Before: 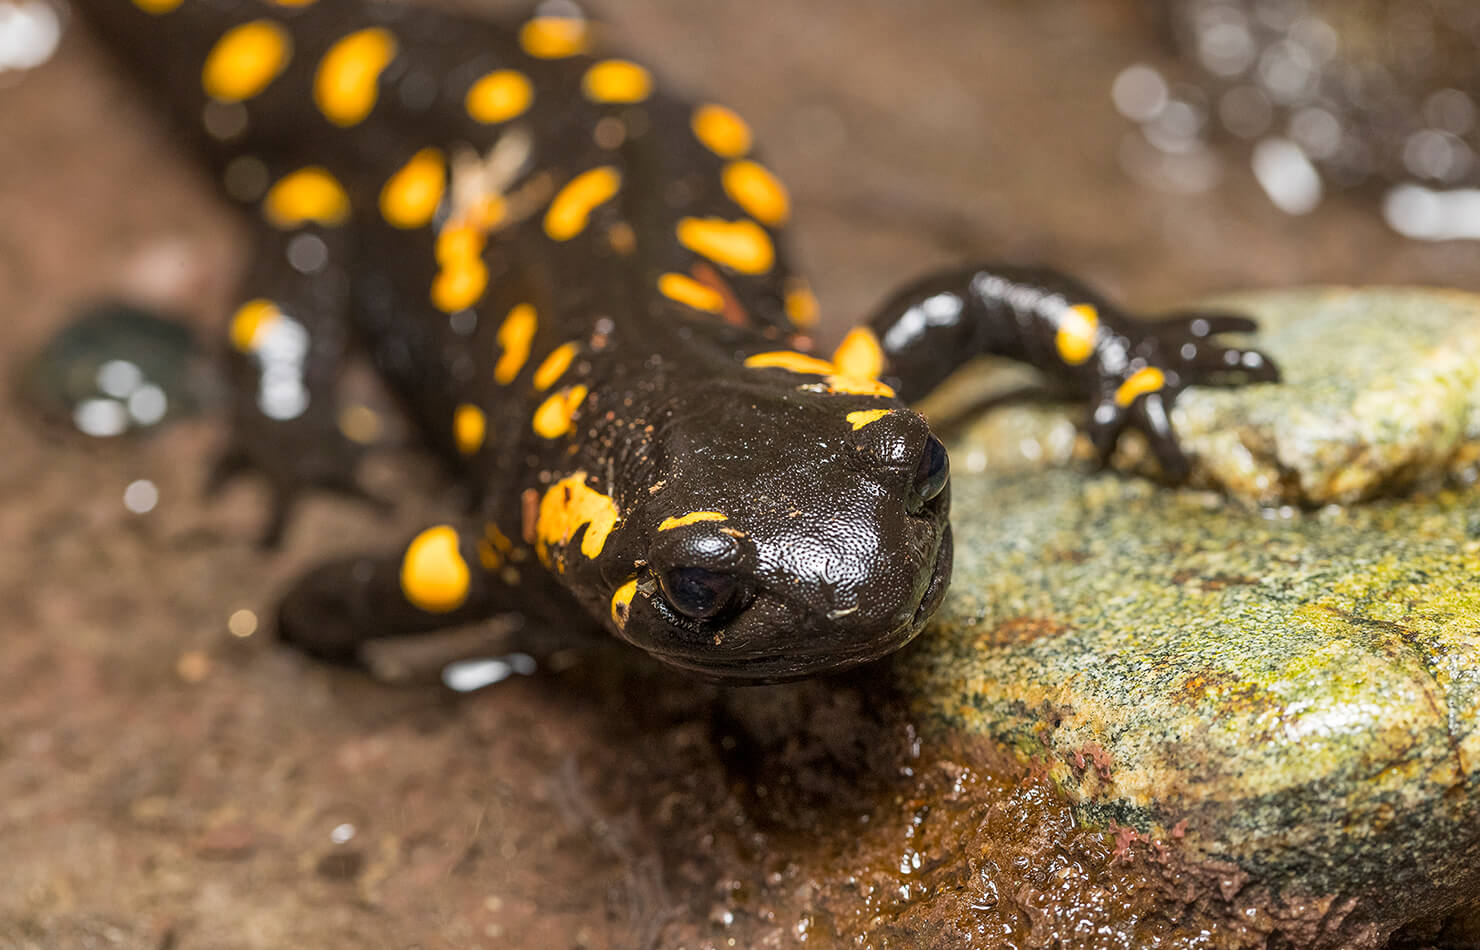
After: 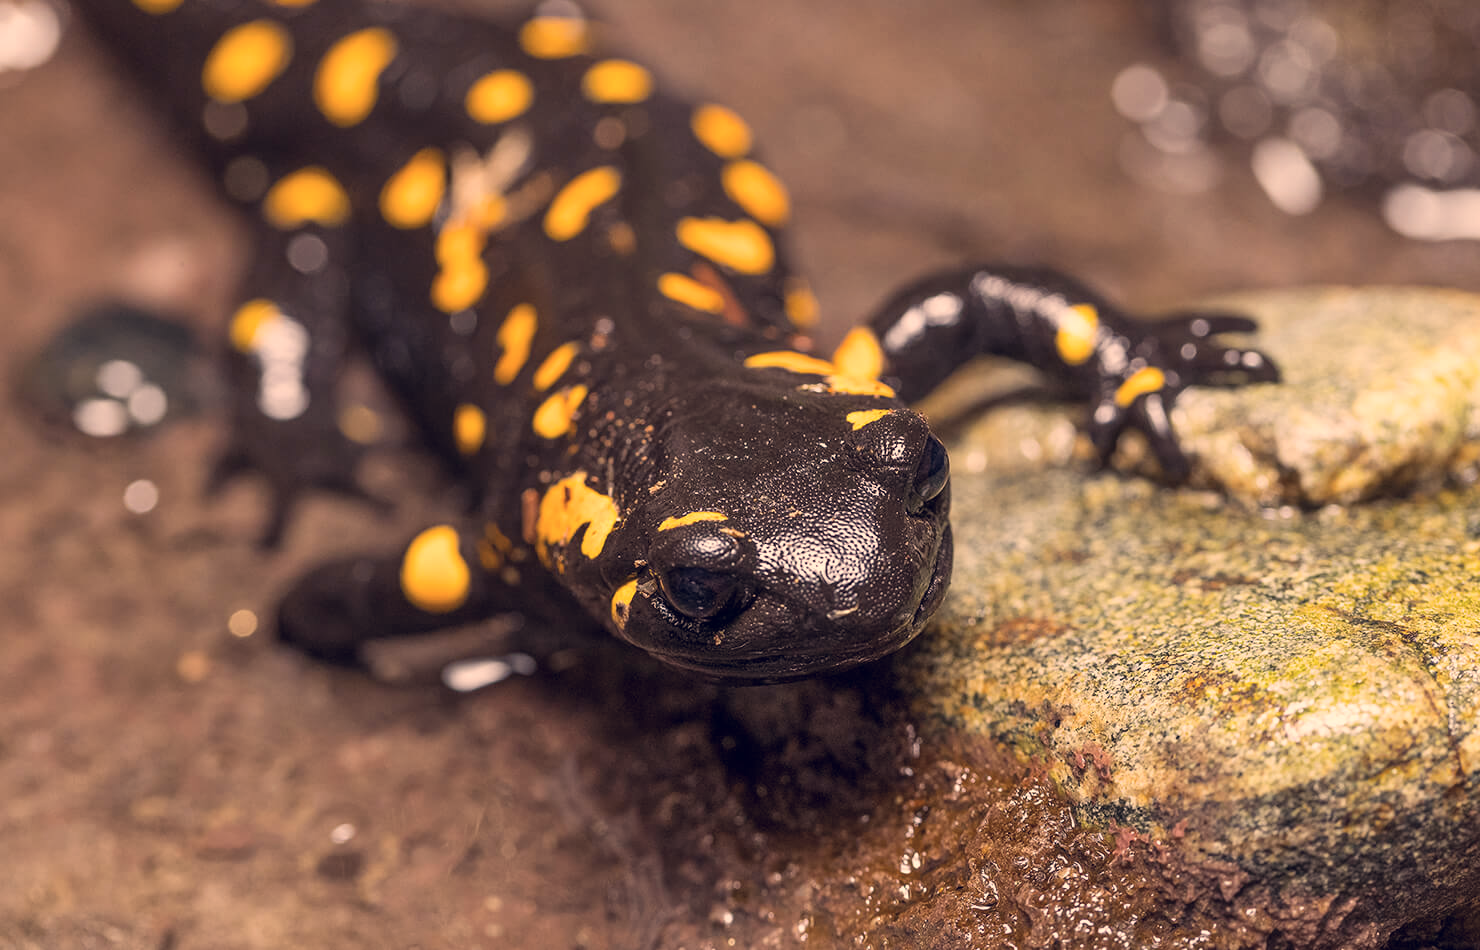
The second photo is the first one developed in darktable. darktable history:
color correction: highlights a* 20.28, highlights b* 27.86, shadows a* 3.37, shadows b* -17.11, saturation 0.742
